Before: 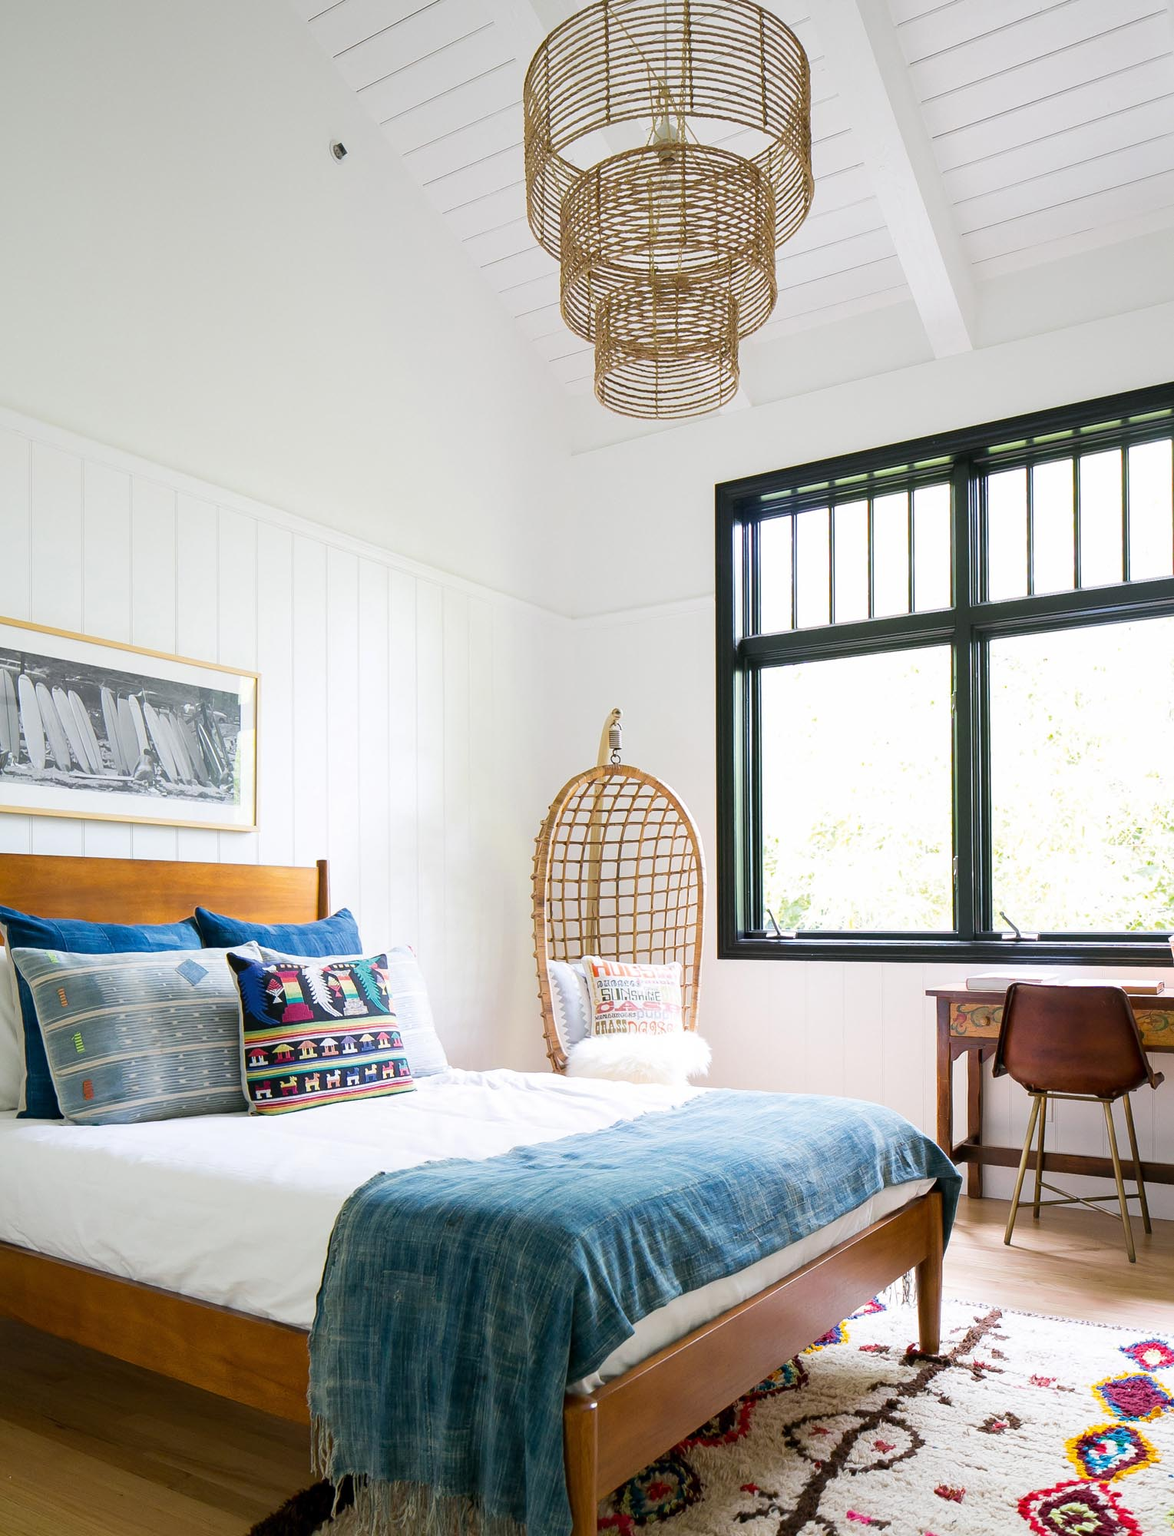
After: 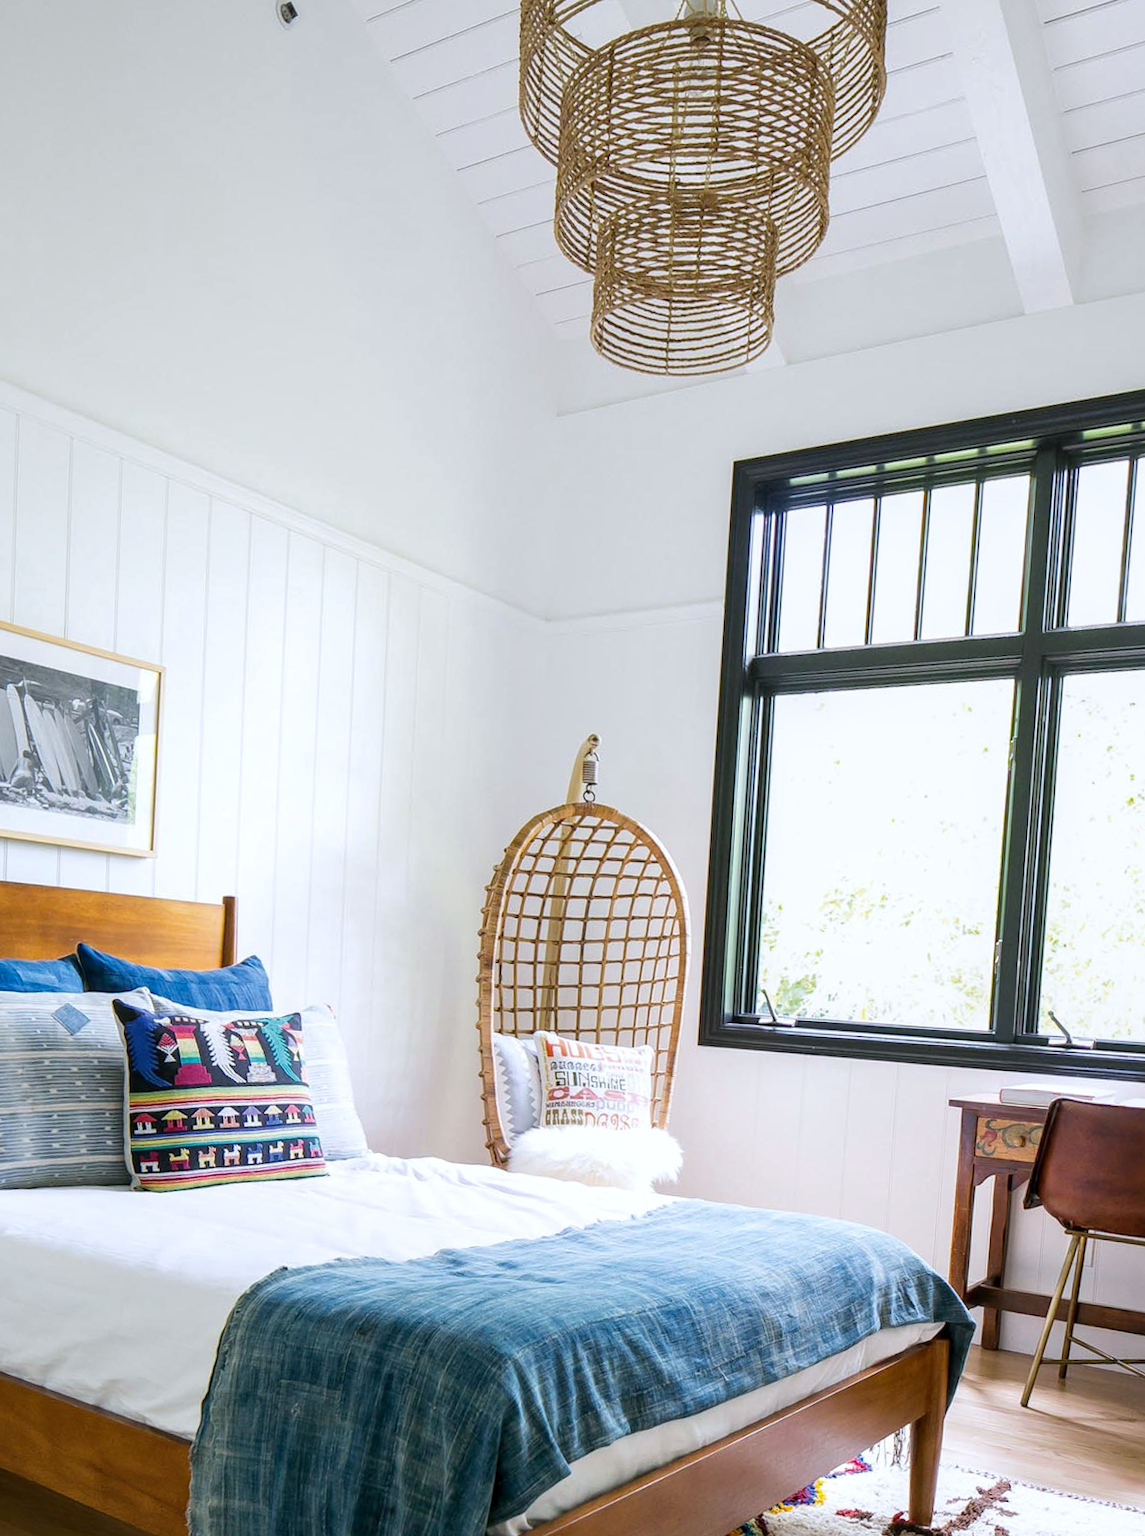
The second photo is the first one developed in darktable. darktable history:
rotate and perspective: rotation 0.074°, lens shift (vertical) 0.096, lens shift (horizontal) -0.041, crop left 0.043, crop right 0.952, crop top 0.024, crop bottom 0.979
crop and rotate: angle -3.27°, left 5.211%, top 5.211%, right 4.607%, bottom 4.607%
white balance: red 0.976, blue 1.04
local contrast: on, module defaults
